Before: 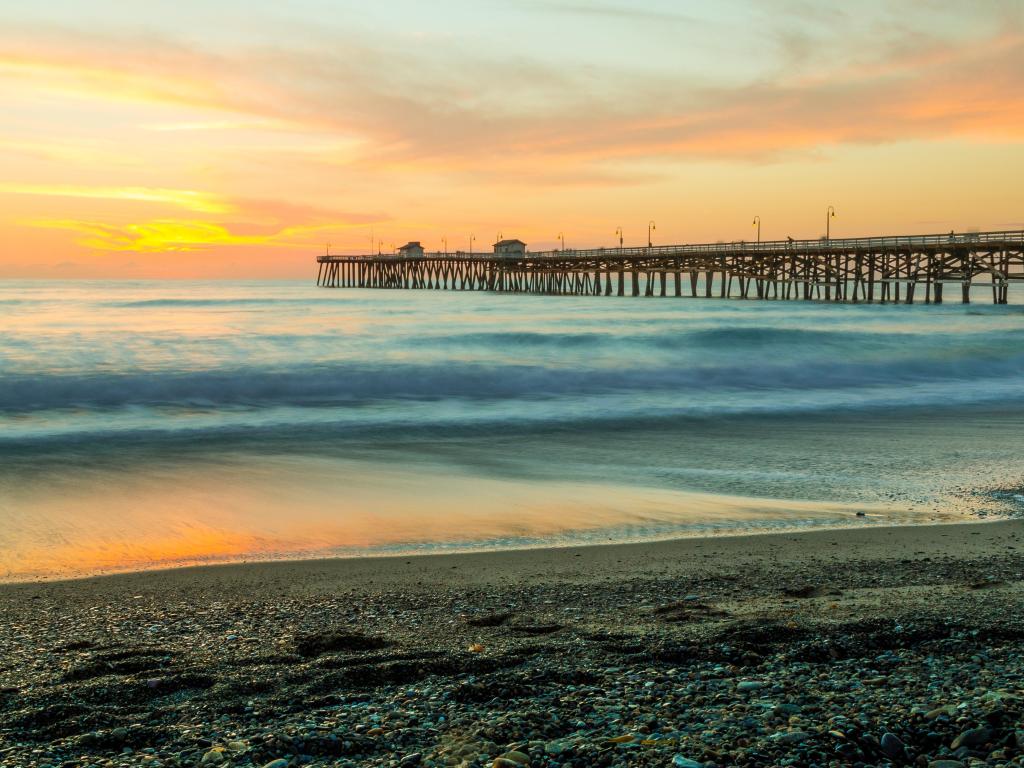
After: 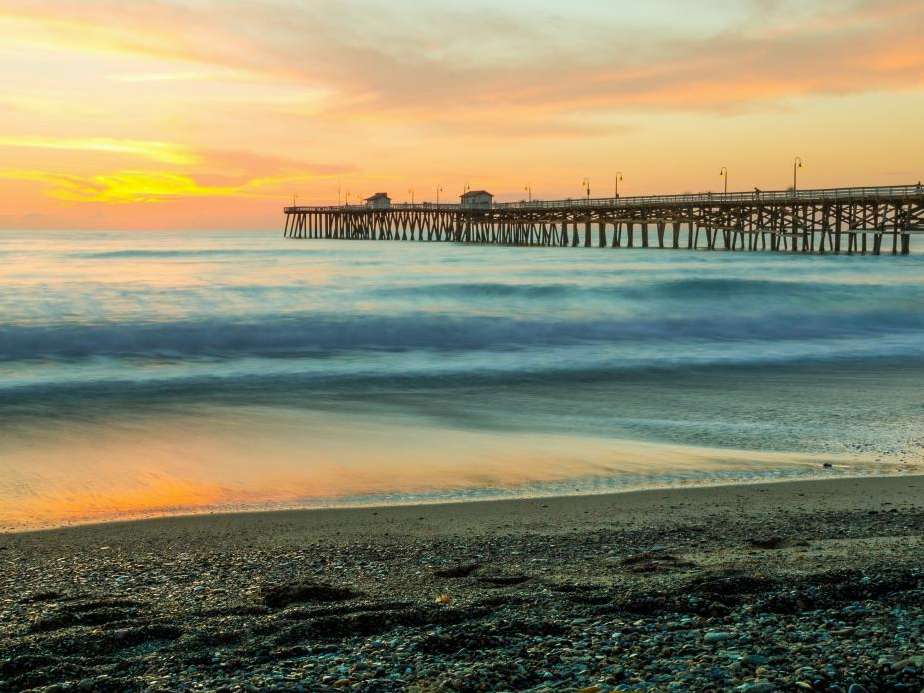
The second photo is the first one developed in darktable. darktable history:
crop: left 3.305%, top 6.436%, right 6.389%, bottom 3.258%
white balance: red 0.988, blue 1.017
